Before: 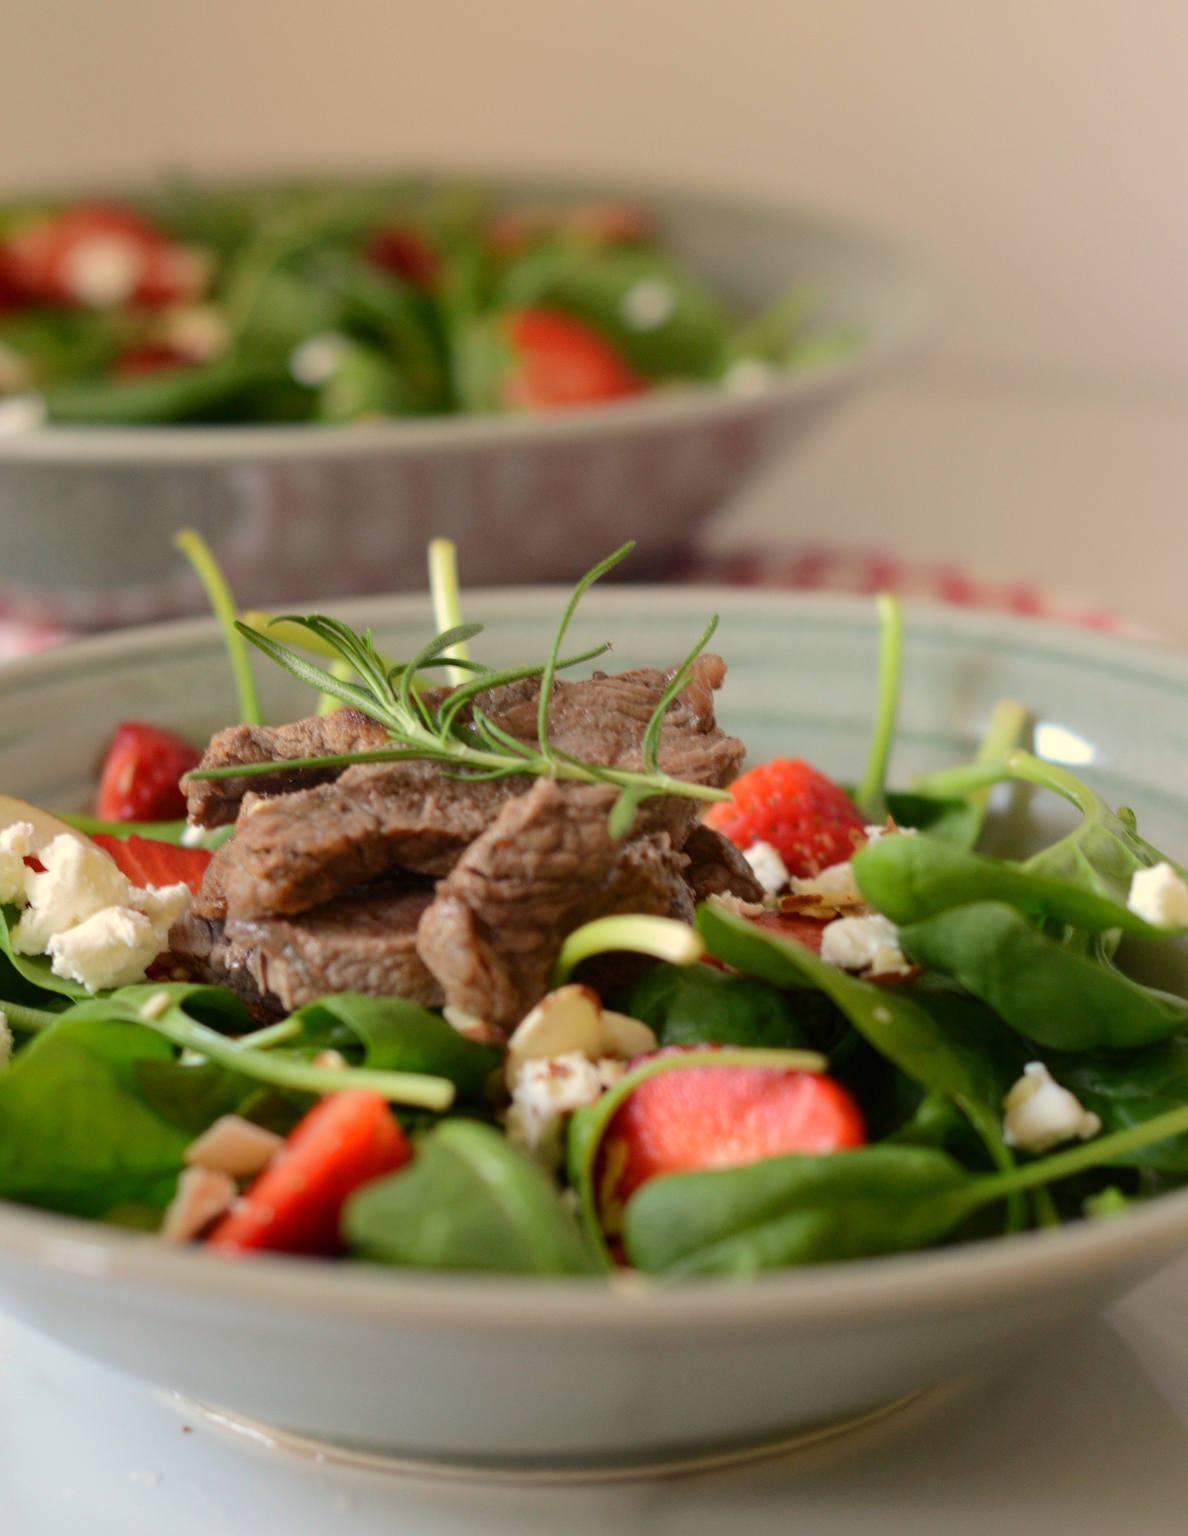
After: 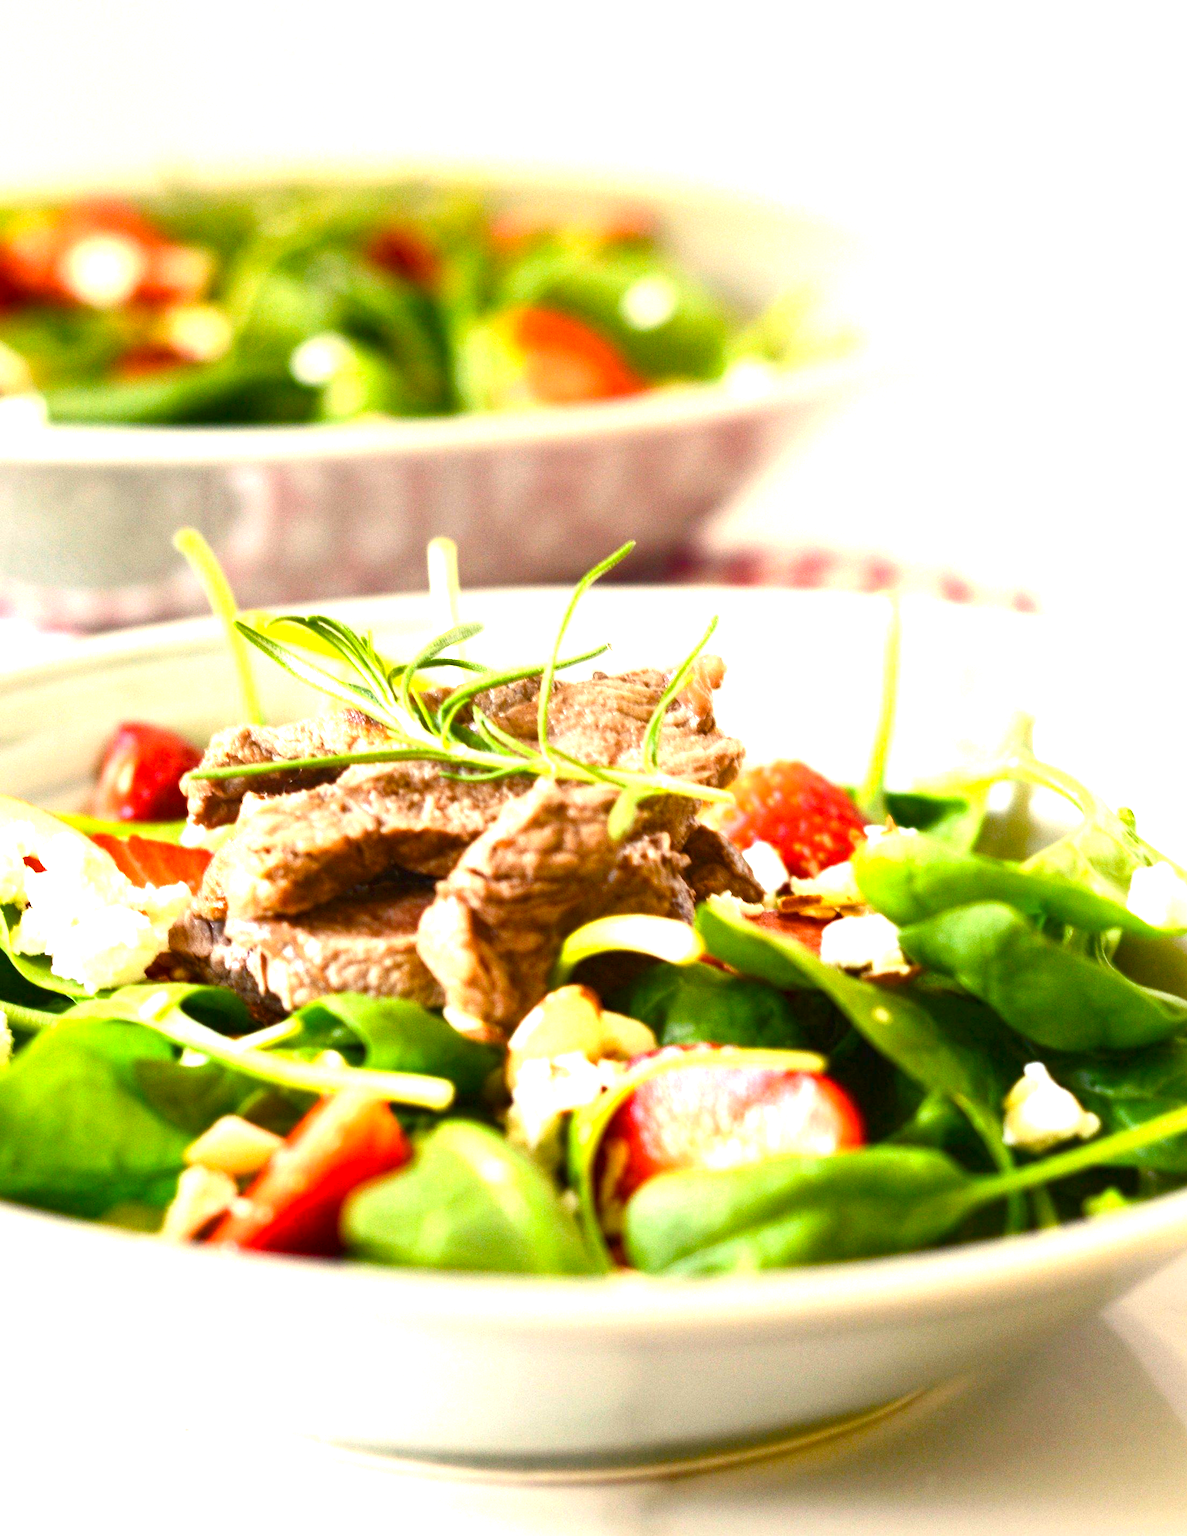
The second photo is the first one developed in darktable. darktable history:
exposure: black level correction 0, exposure 1.661 EV, compensate exposure bias true, compensate highlight preservation false
color balance rgb: perceptual saturation grading › global saturation 34.614%, perceptual saturation grading › highlights -29.792%, perceptual saturation grading › shadows 35.615%, perceptual brilliance grading › global brilliance 15.064%, perceptual brilliance grading › shadows -34.644%, global vibrance 20%
